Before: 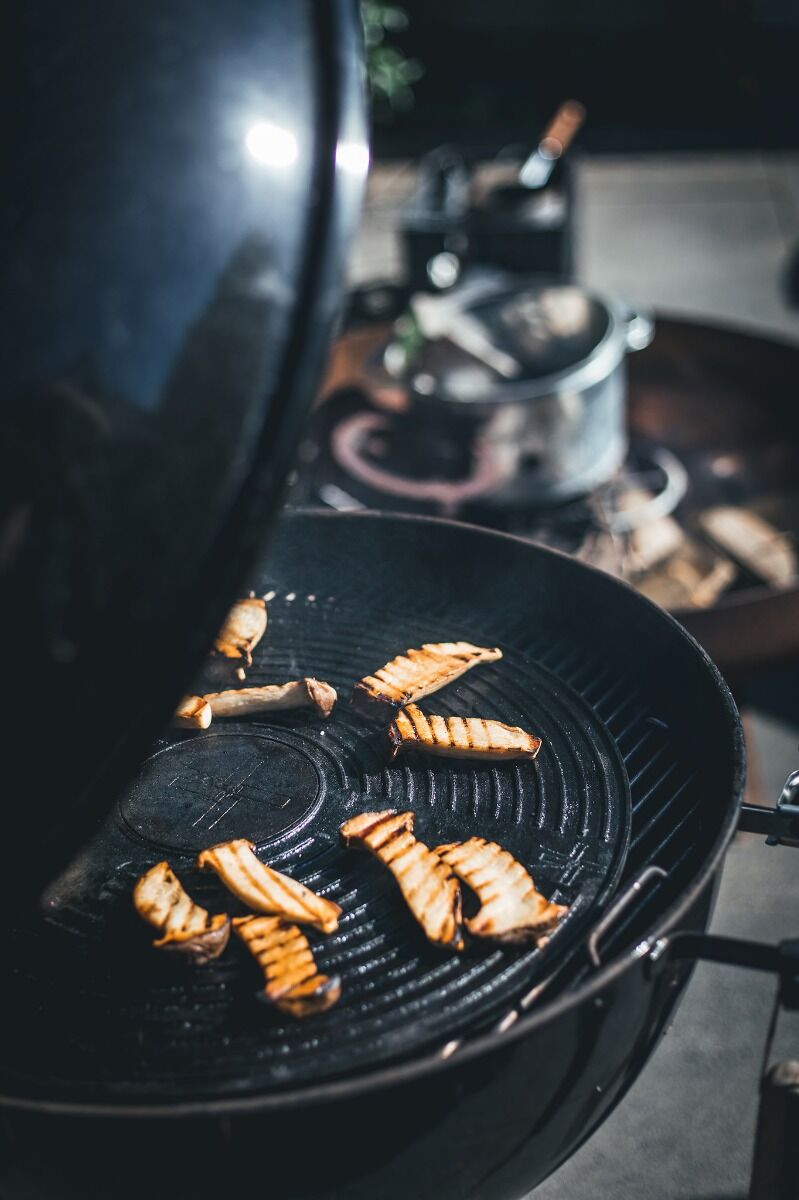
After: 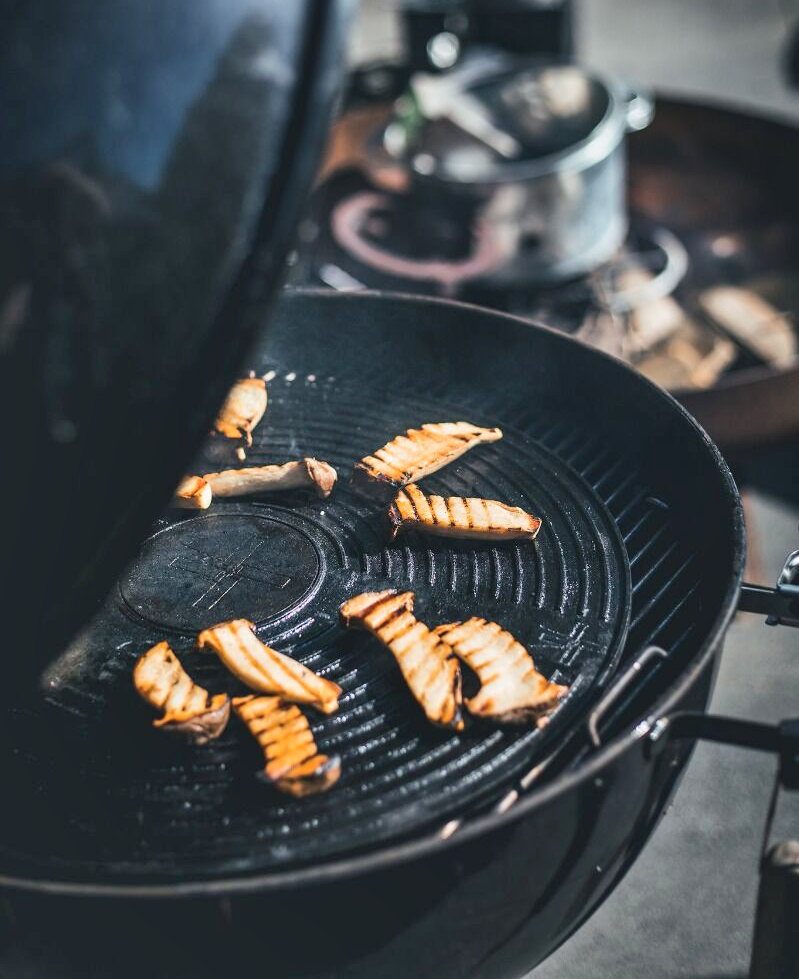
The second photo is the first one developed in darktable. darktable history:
crop and rotate: top 18.368%
shadows and highlights: low approximation 0.01, soften with gaussian
